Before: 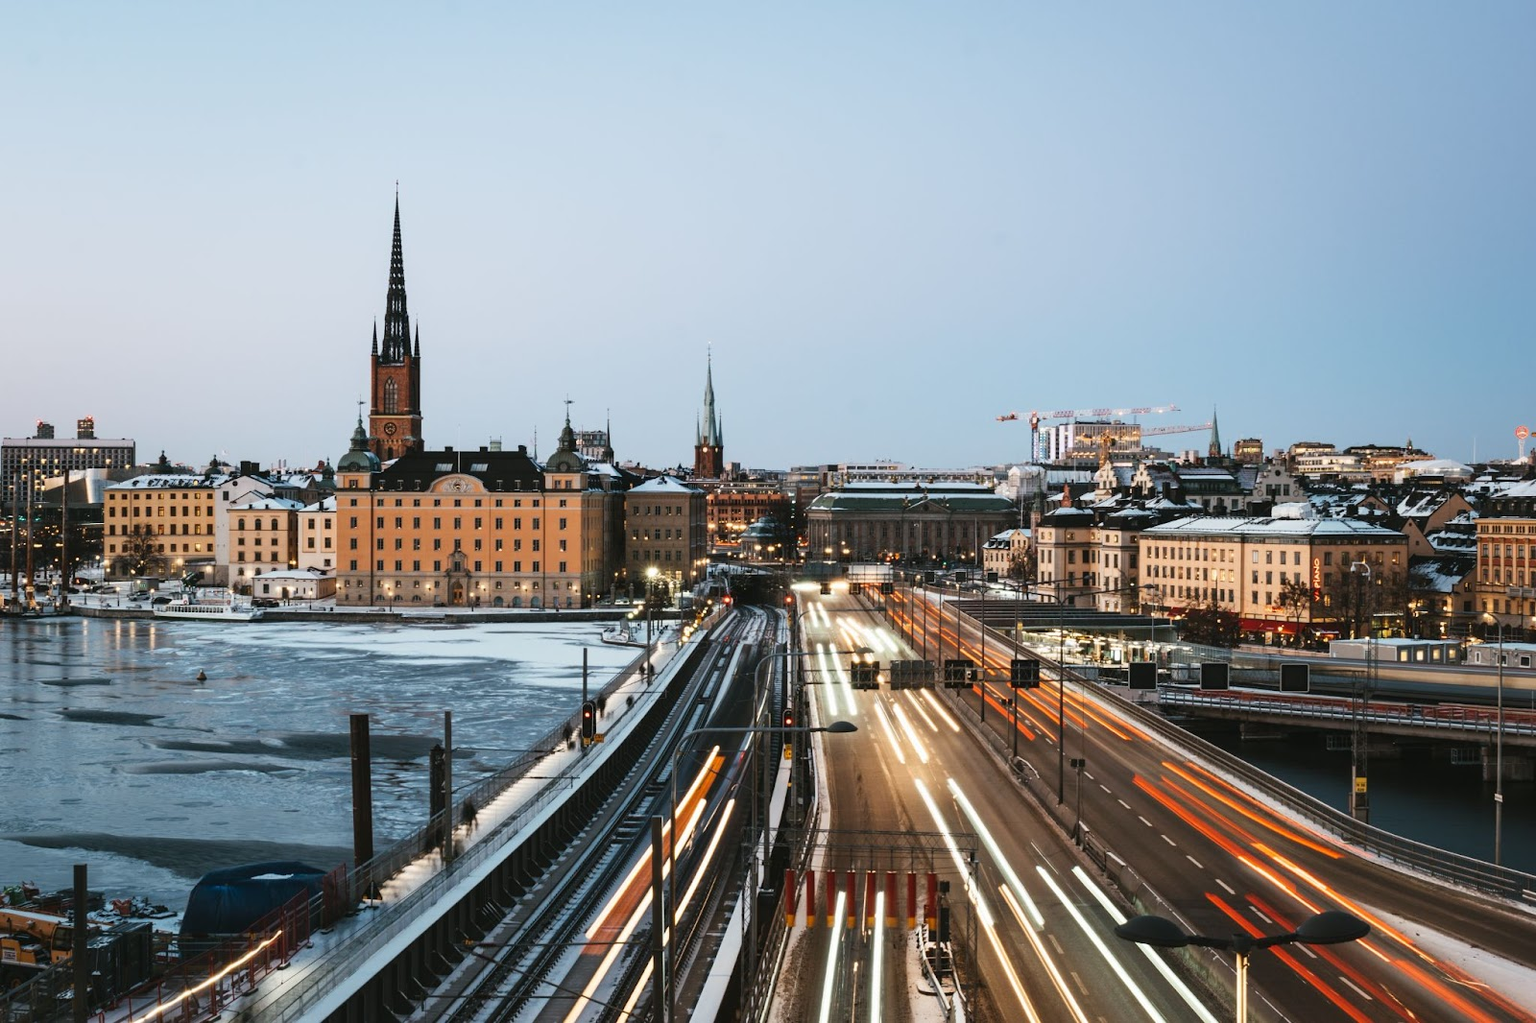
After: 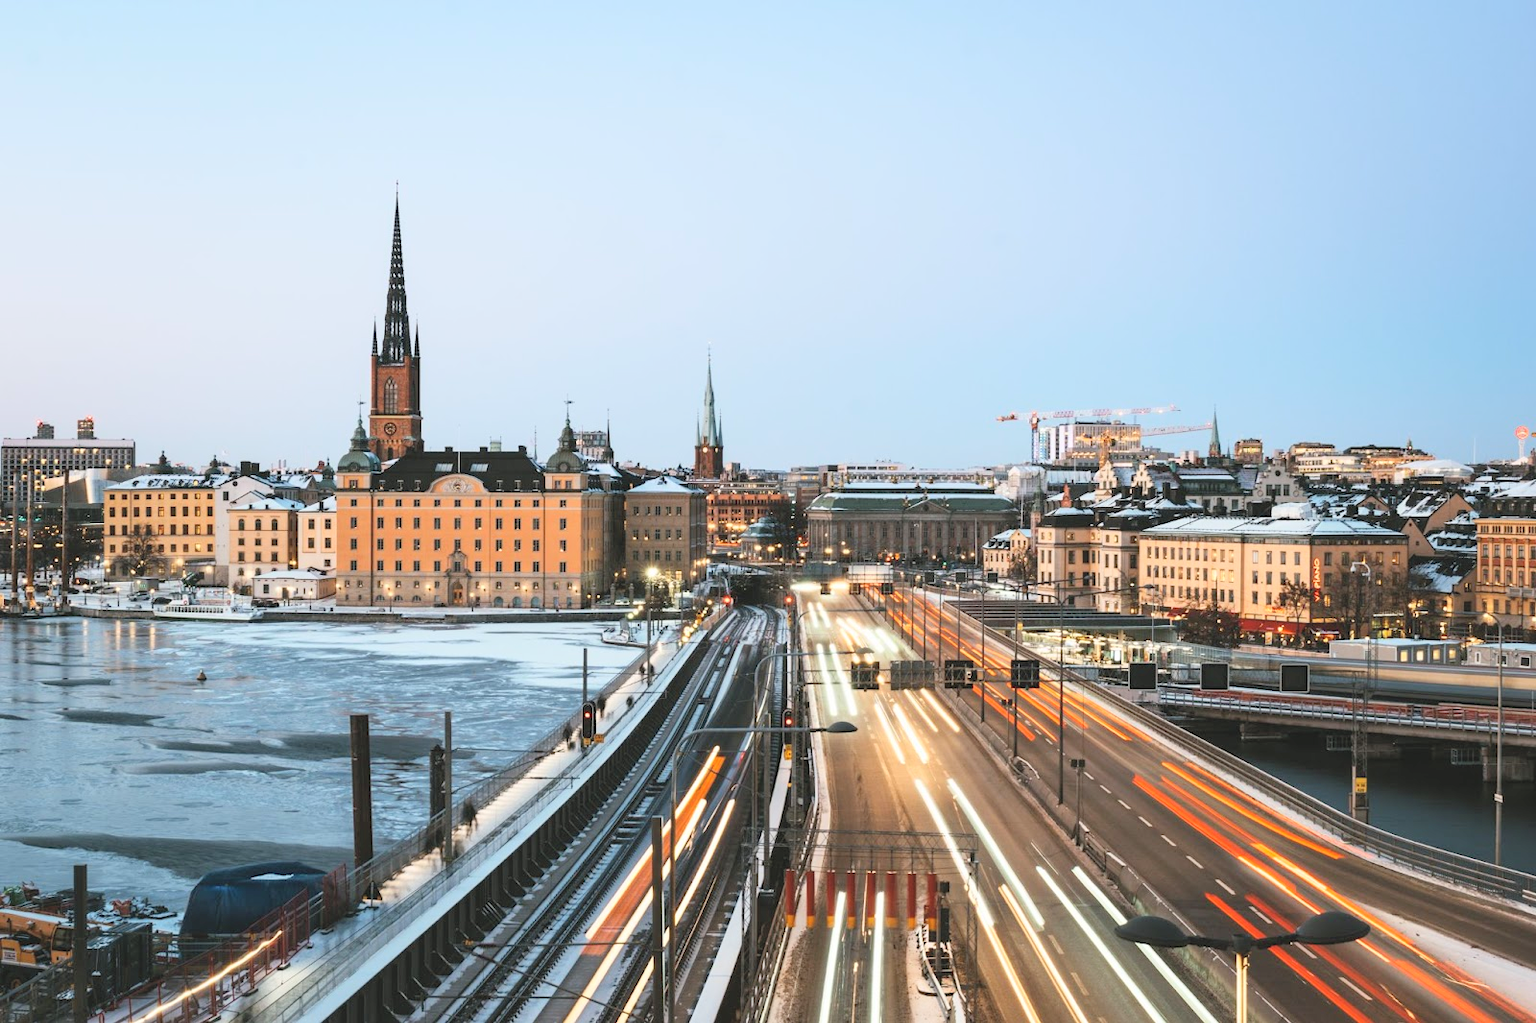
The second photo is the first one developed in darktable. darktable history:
white balance: red 1, blue 1
contrast brightness saturation: contrast 0.1, brightness 0.3, saturation 0.14
